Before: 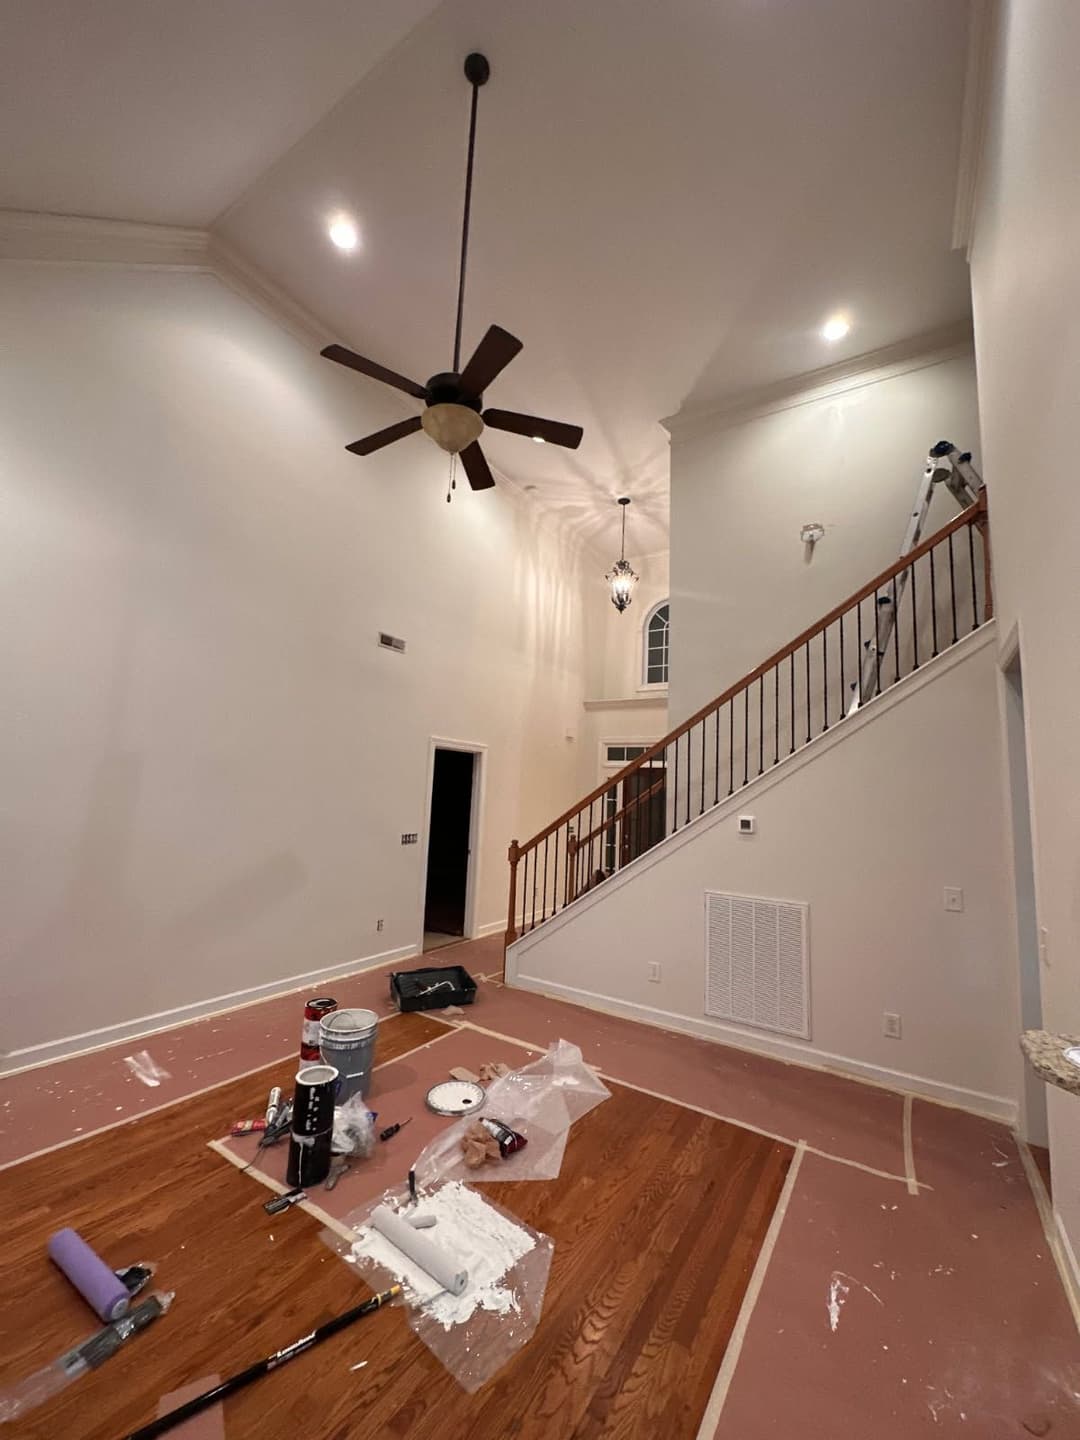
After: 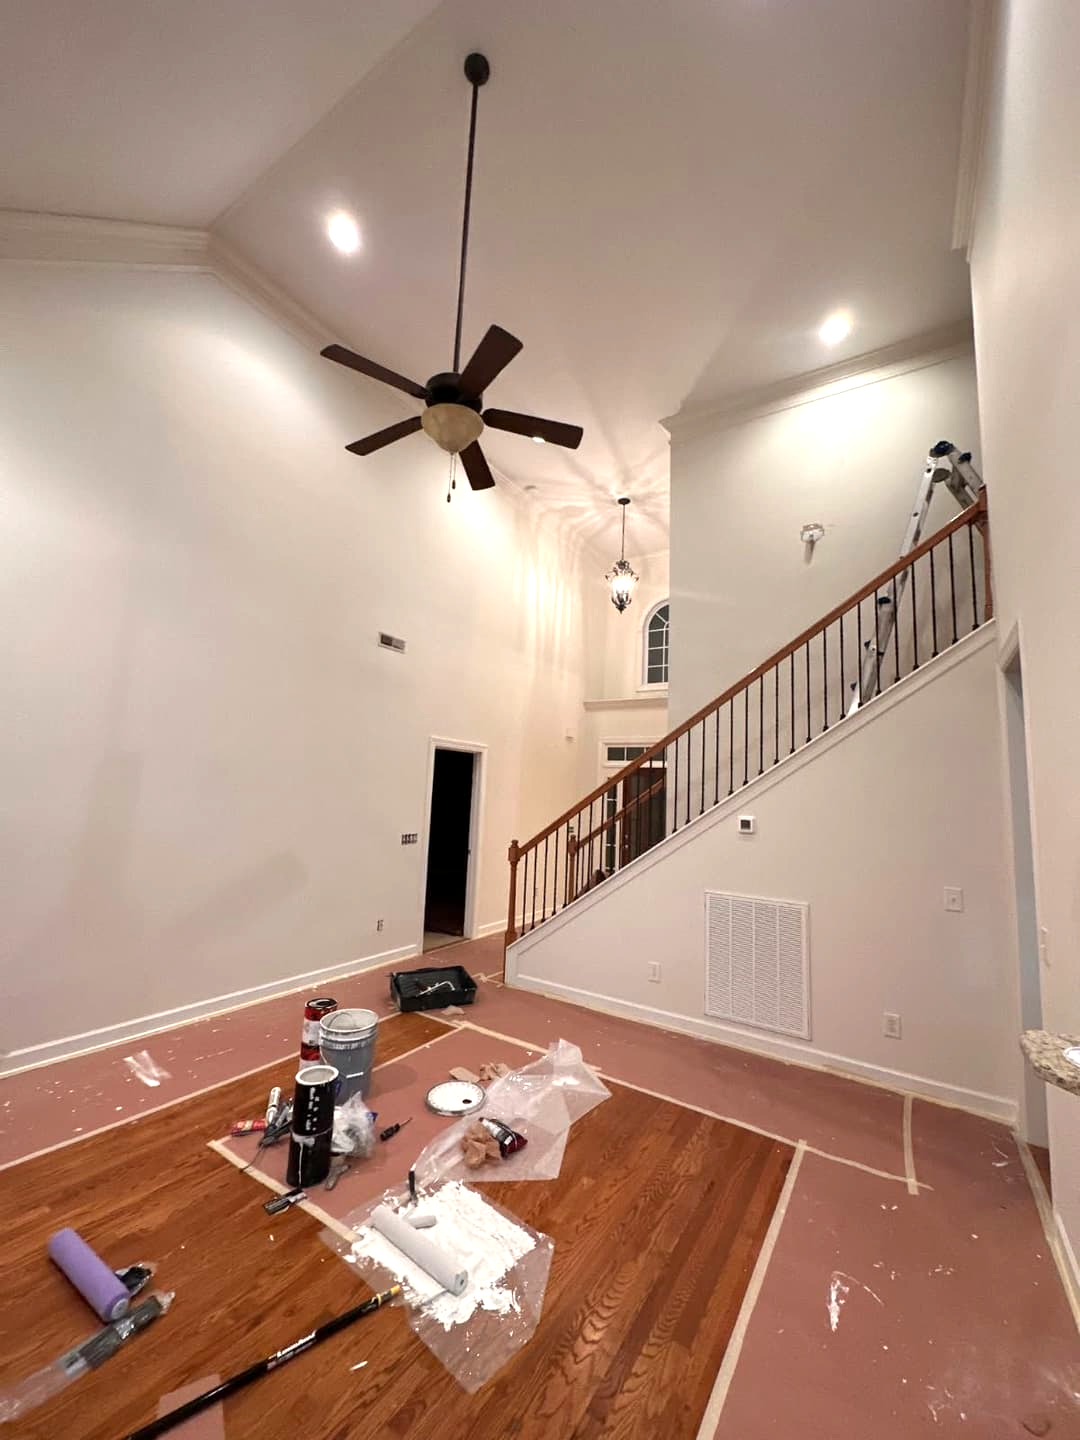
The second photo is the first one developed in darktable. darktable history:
exposure: black level correction 0.001, exposure 0.498 EV, compensate exposure bias true
